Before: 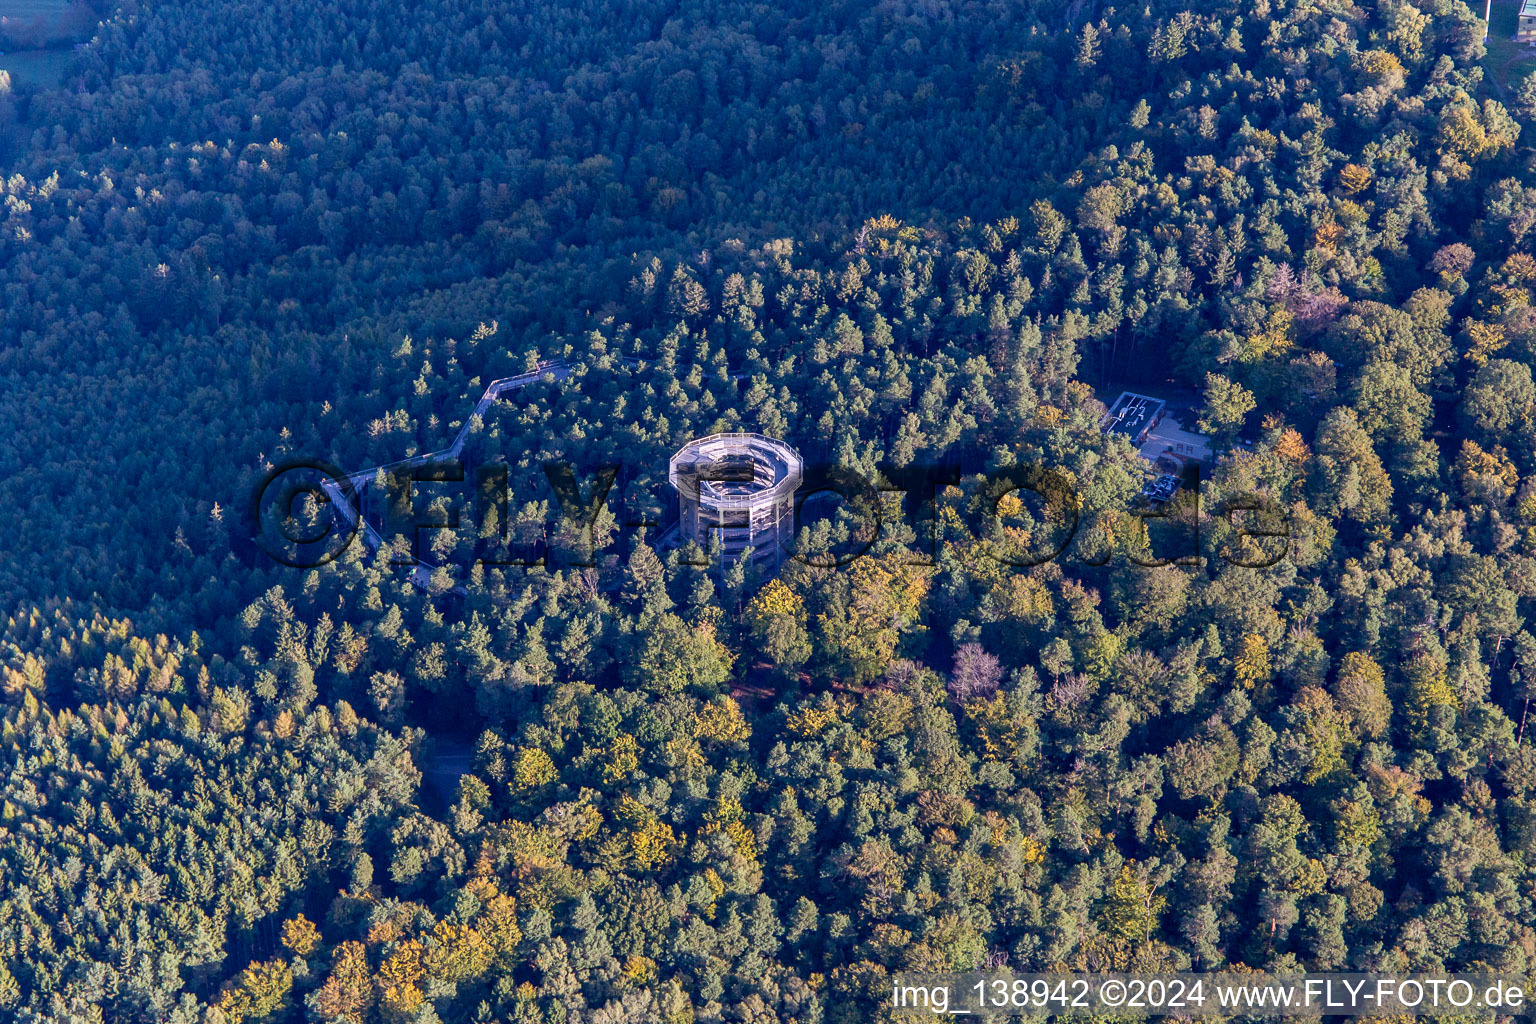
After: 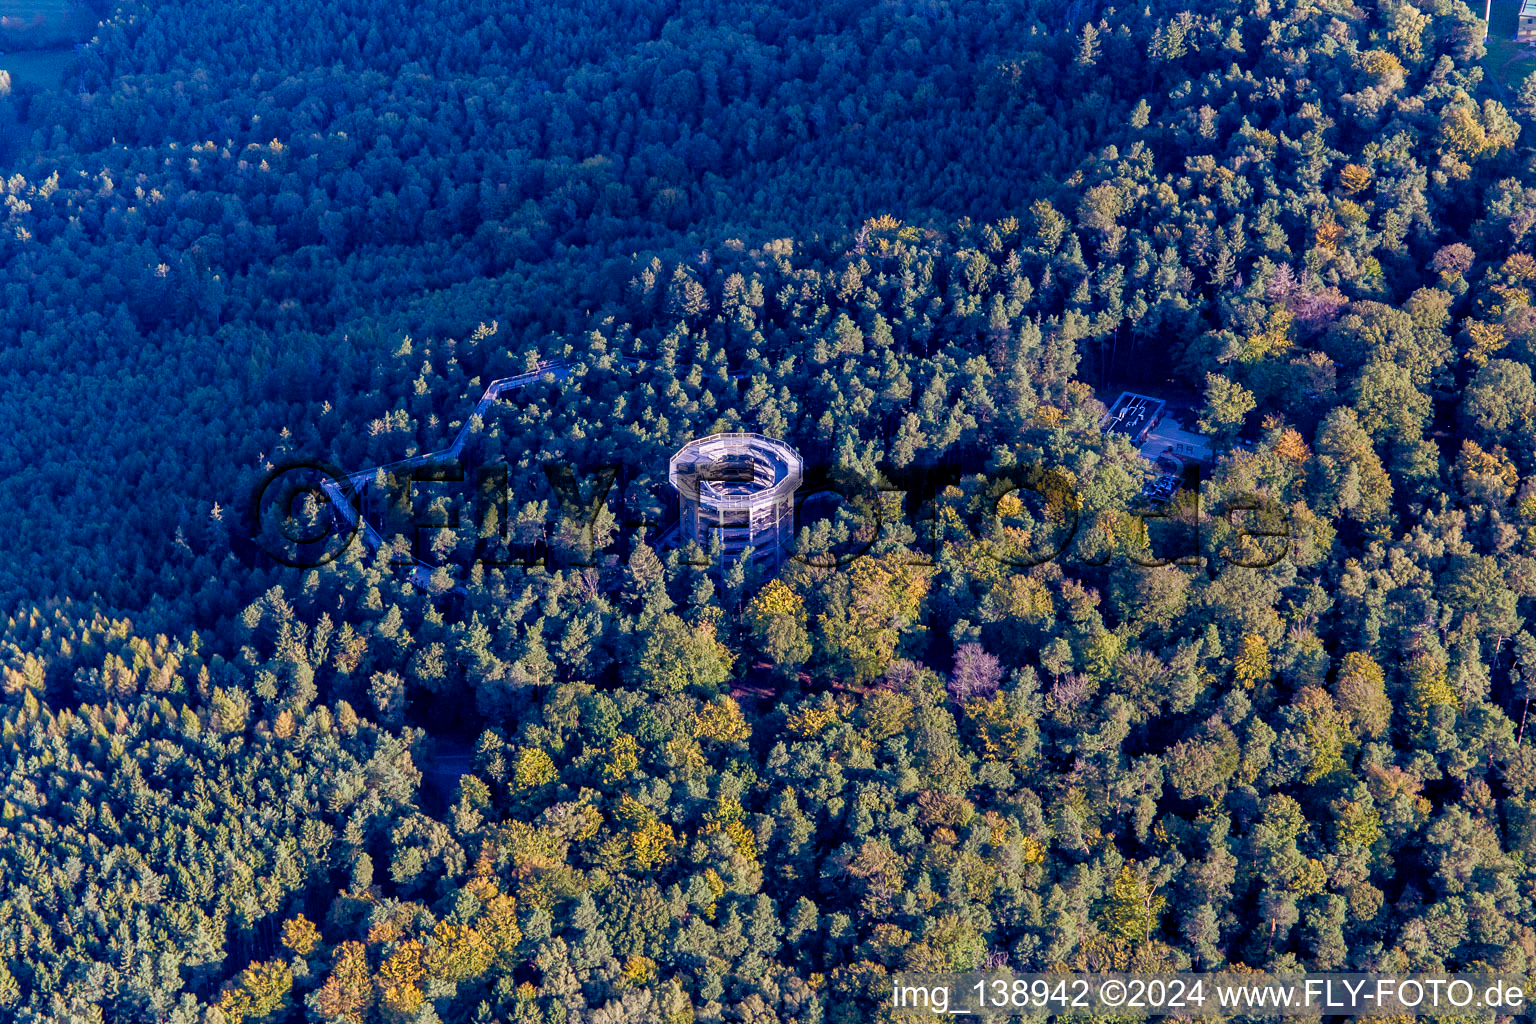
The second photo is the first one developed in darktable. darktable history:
color balance rgb: global offset › luminance -0.235%, linear chroma grading › global chroma 0.721%, perceptual saturation grading › global saturation 19.393%, perceptual saturation grading › highlights -25.914%, perceptual saturation grading › shadows 49.47%
